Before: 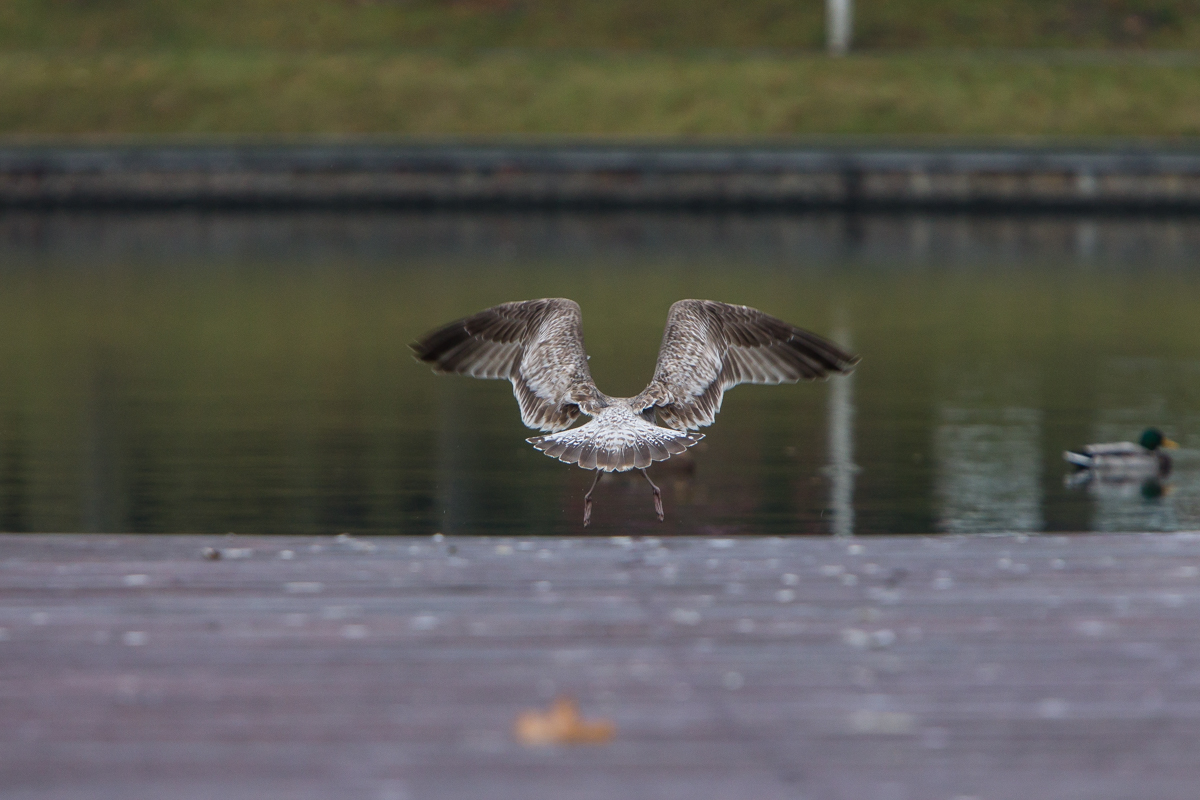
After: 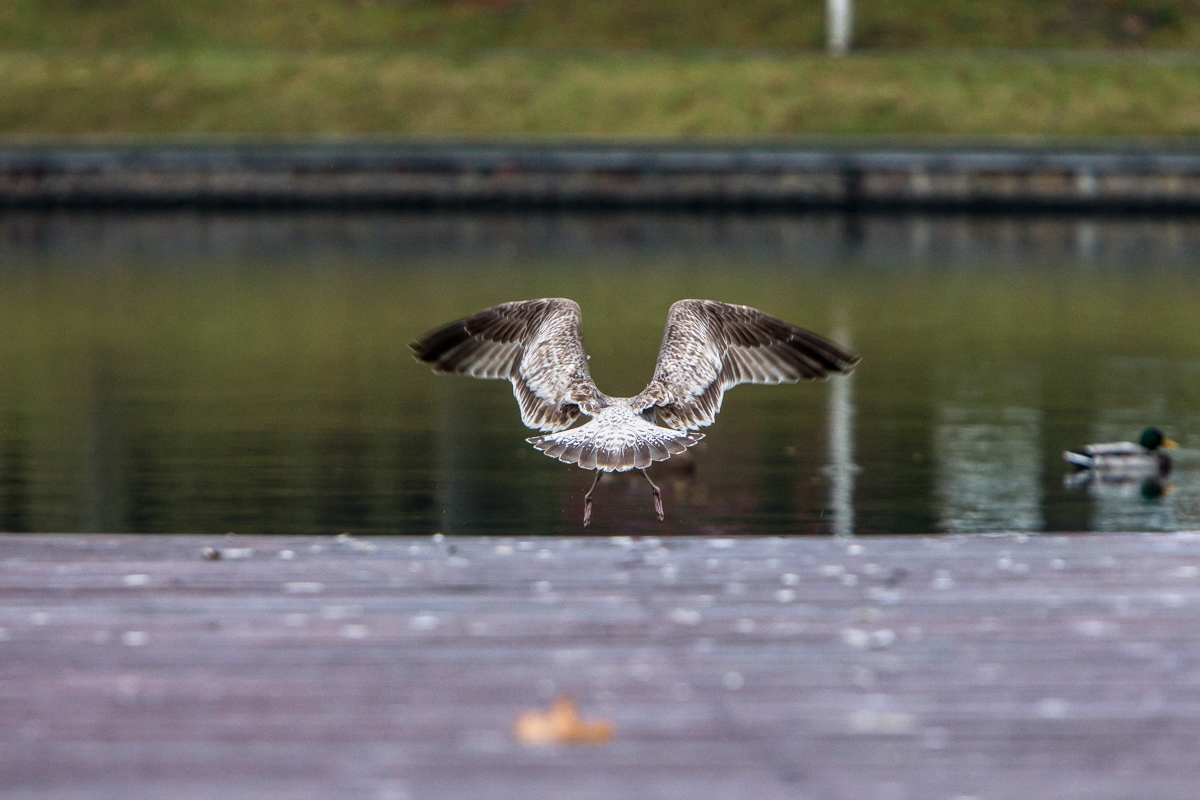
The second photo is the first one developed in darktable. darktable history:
tone curve: curves: ch0 [(0, 0.023) (0.113, 0.084) (0.285, 0.301) (0.673, 0.796) (0.845, 0.932) (0.994, 0.971)]; ch1 [(0, 0) (0.456, 0.437) (0.498, 0.5) (0.57, 0.559) (0.631, 0.639) (1, 1)]; ch2 [(0, 0) (0.417, 0.44) (0.46, 0.453) (0.502, 0.507) (0.55, 0.57) (0.67, 0.712) (1, 1)], preserve colors none
local contrast: on, module defaults
